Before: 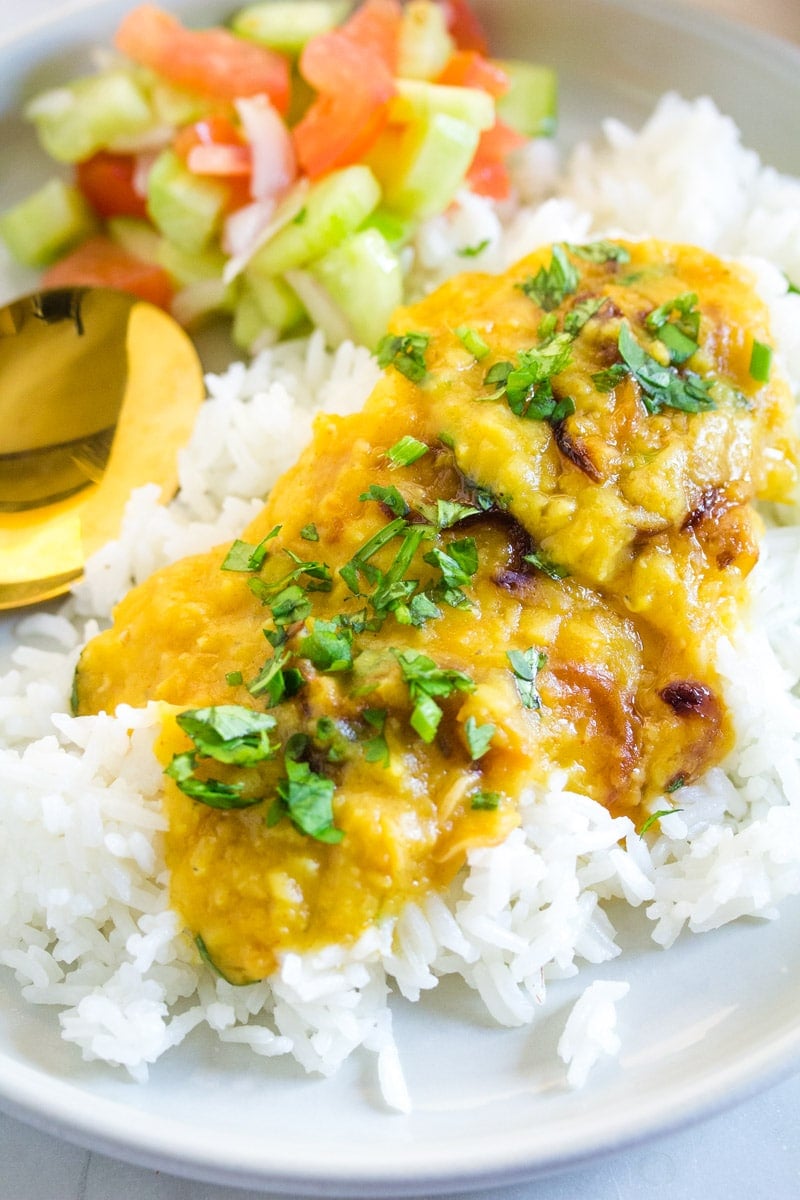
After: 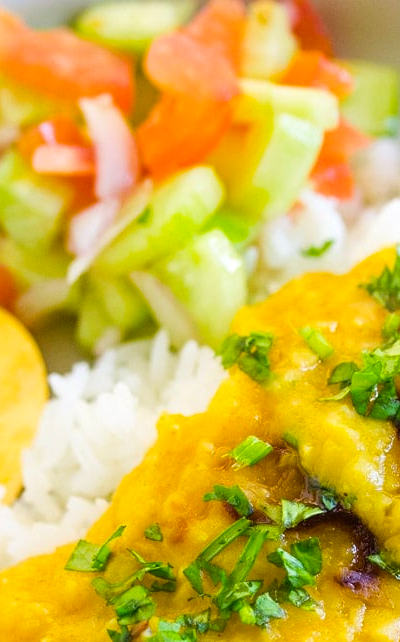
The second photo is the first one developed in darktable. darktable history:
crop: left 19.556%, right 30.401%, bottom 46.458%
color balance rgb: linear chroma grading › global chroma 6.48%, perceptual saturation grading › global saturation 12.96%, global vibrance 6.02%
